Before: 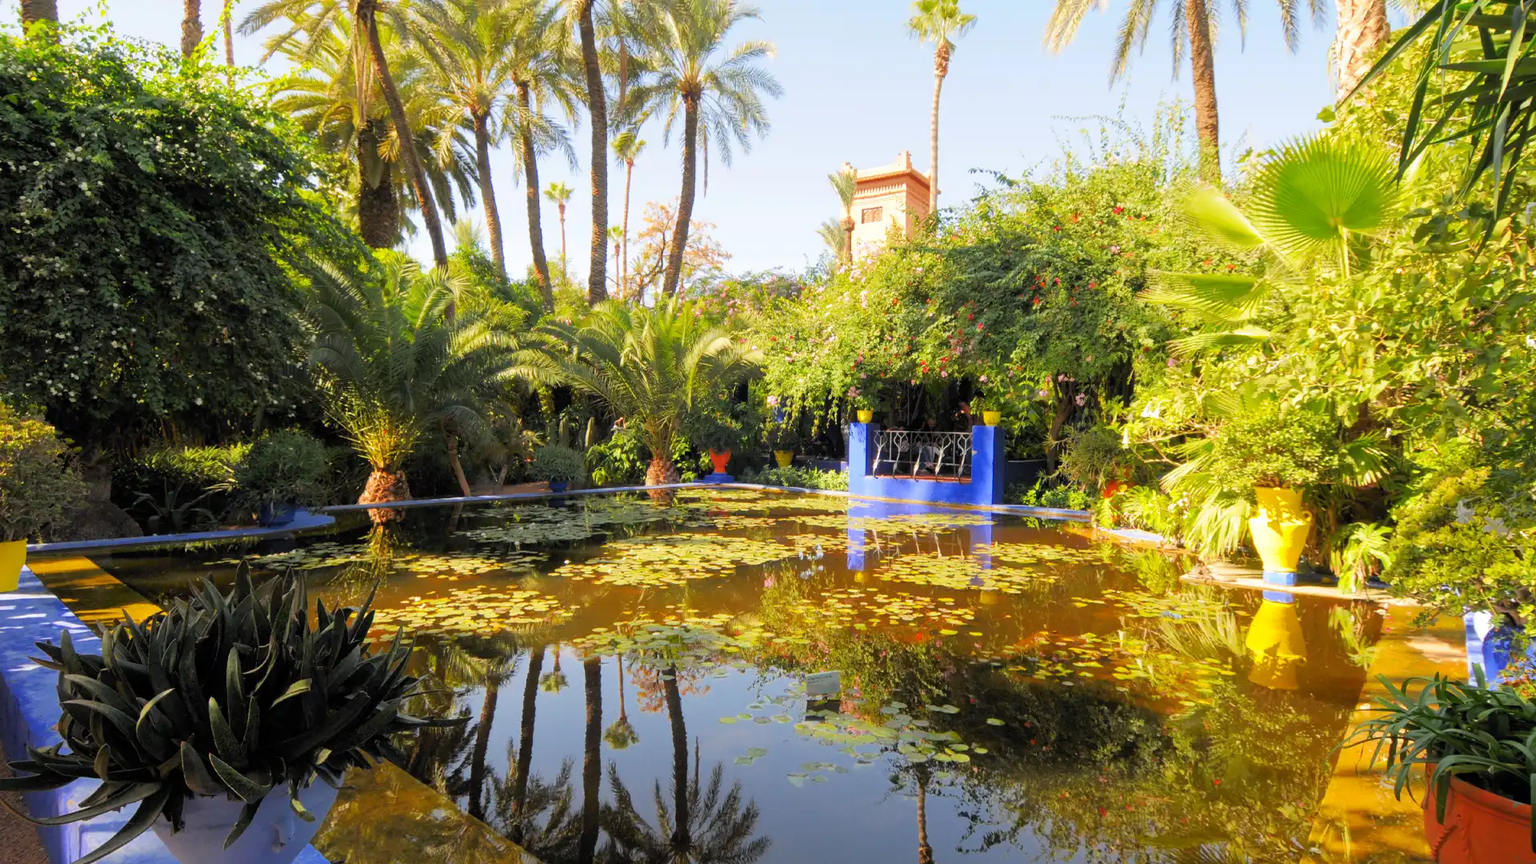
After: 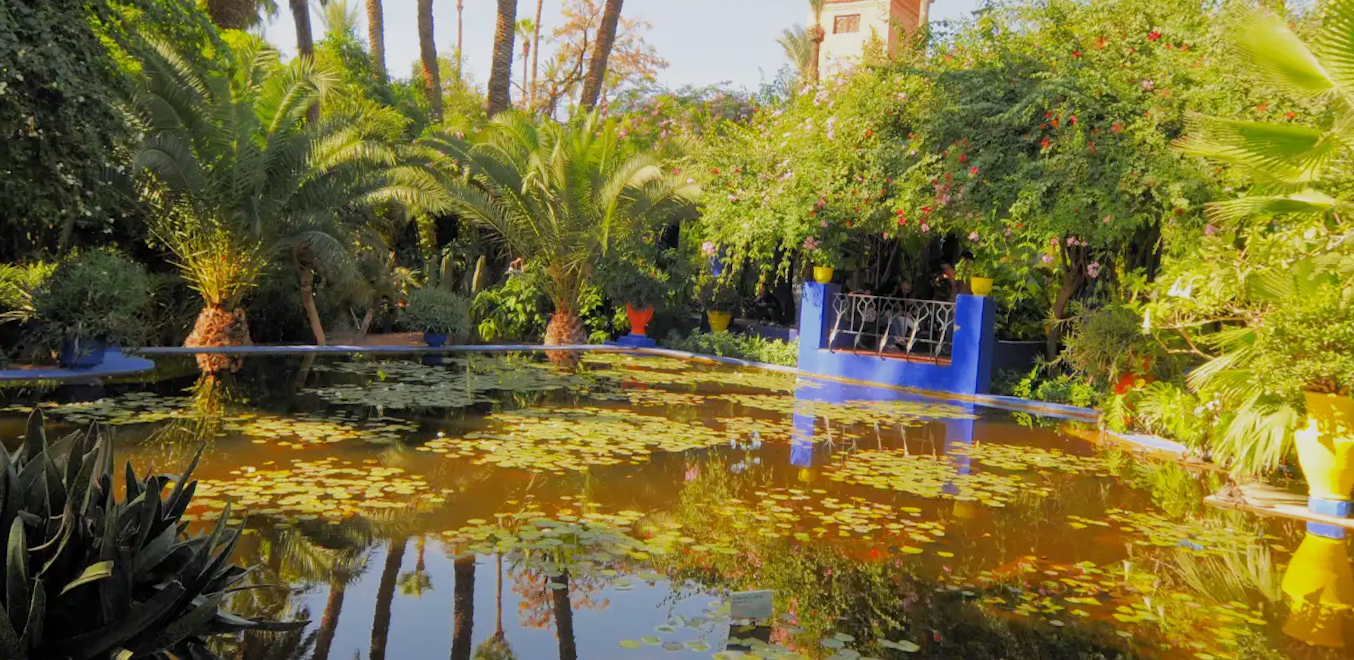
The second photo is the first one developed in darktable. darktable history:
tone equalizer: -8 EV 0.25 EV, -7 EV 0.417 EV, -6 EV 0.417 EV, -5 EV 0.25 EV, -3 EV -0.25 EV, -2 EV -0.417 EV, -1 EV -0.417 EV, +0 EV -0.25 EV, edges refinement/feathering 500, mask exposure compensation -1.57 EV, preserve details guided filter
crop and rotate: angle -3.37°, left 9.79%, top 20.73%, right 12.42%, bottom 11.82%
